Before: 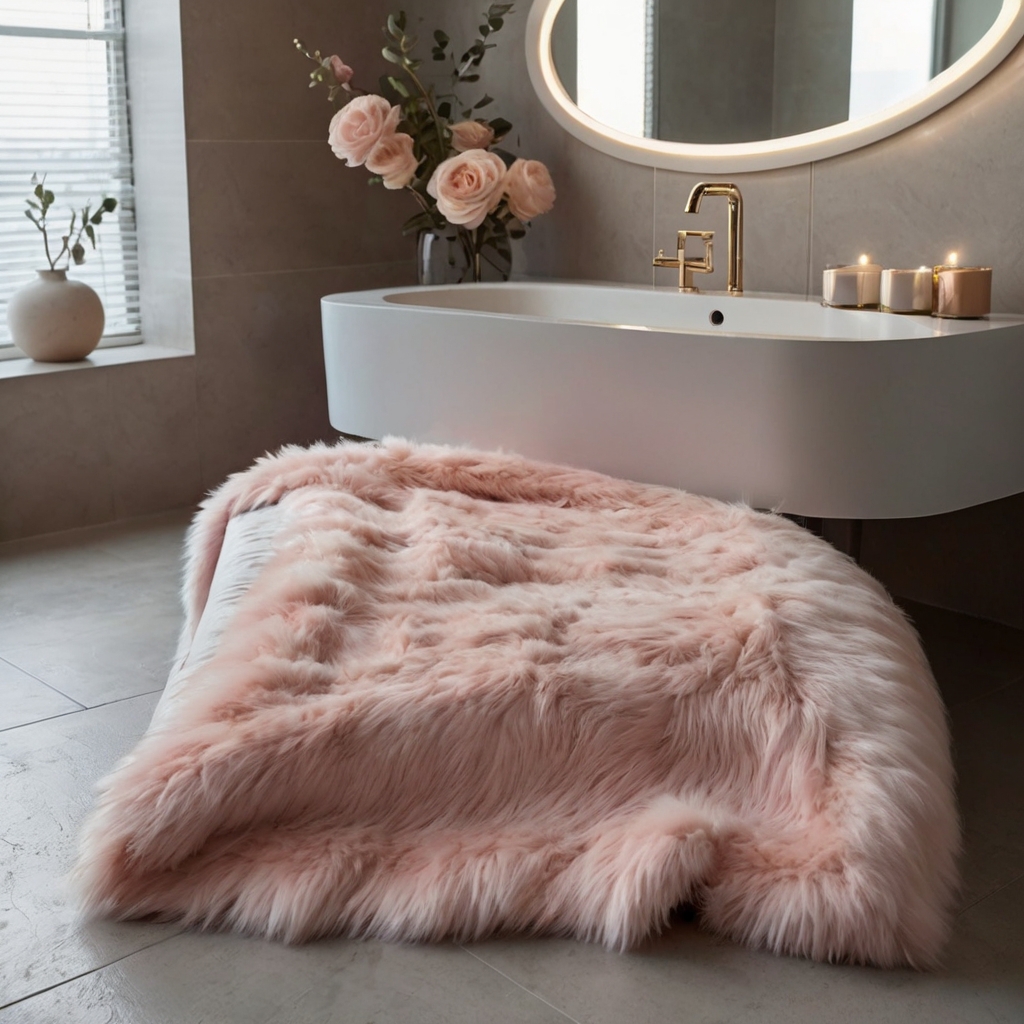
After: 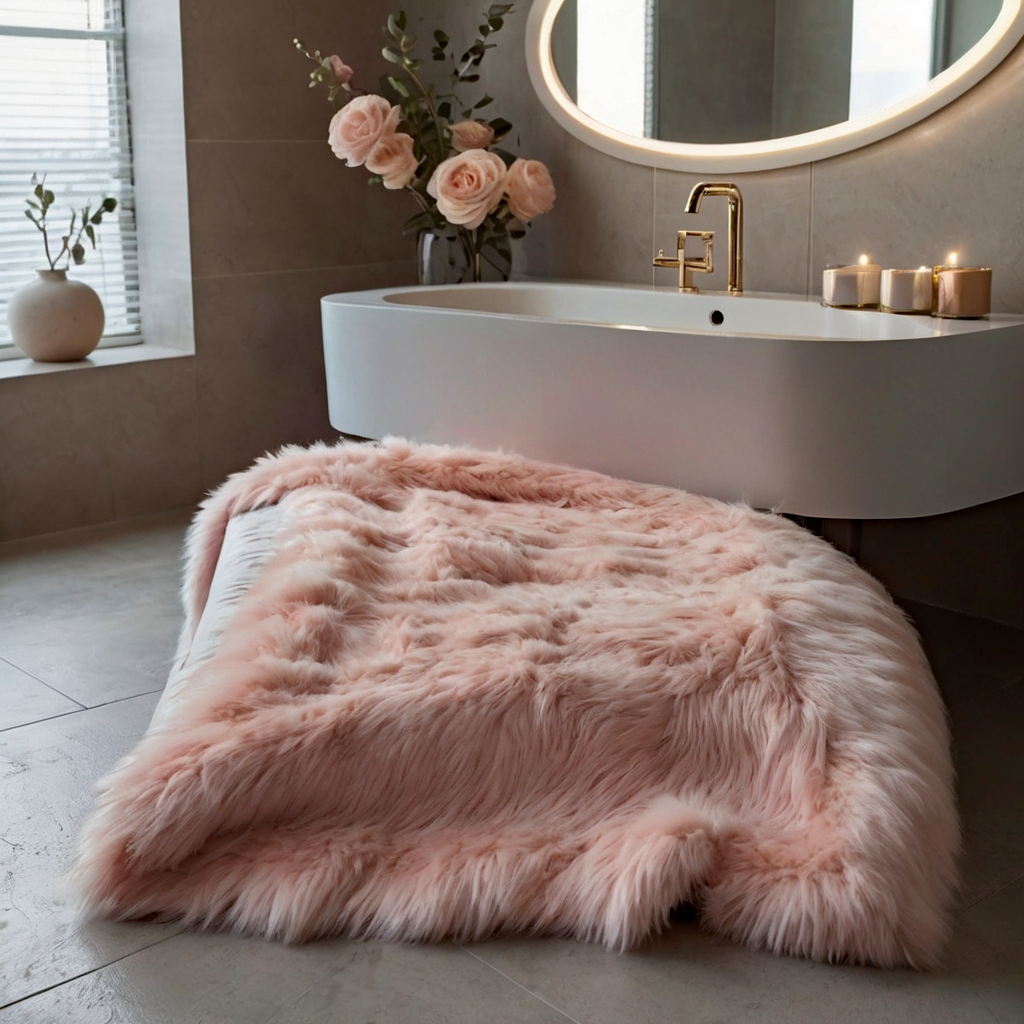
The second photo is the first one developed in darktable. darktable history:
white balance: emerald 1
haze removal: compatibility mode true, adaptive false
